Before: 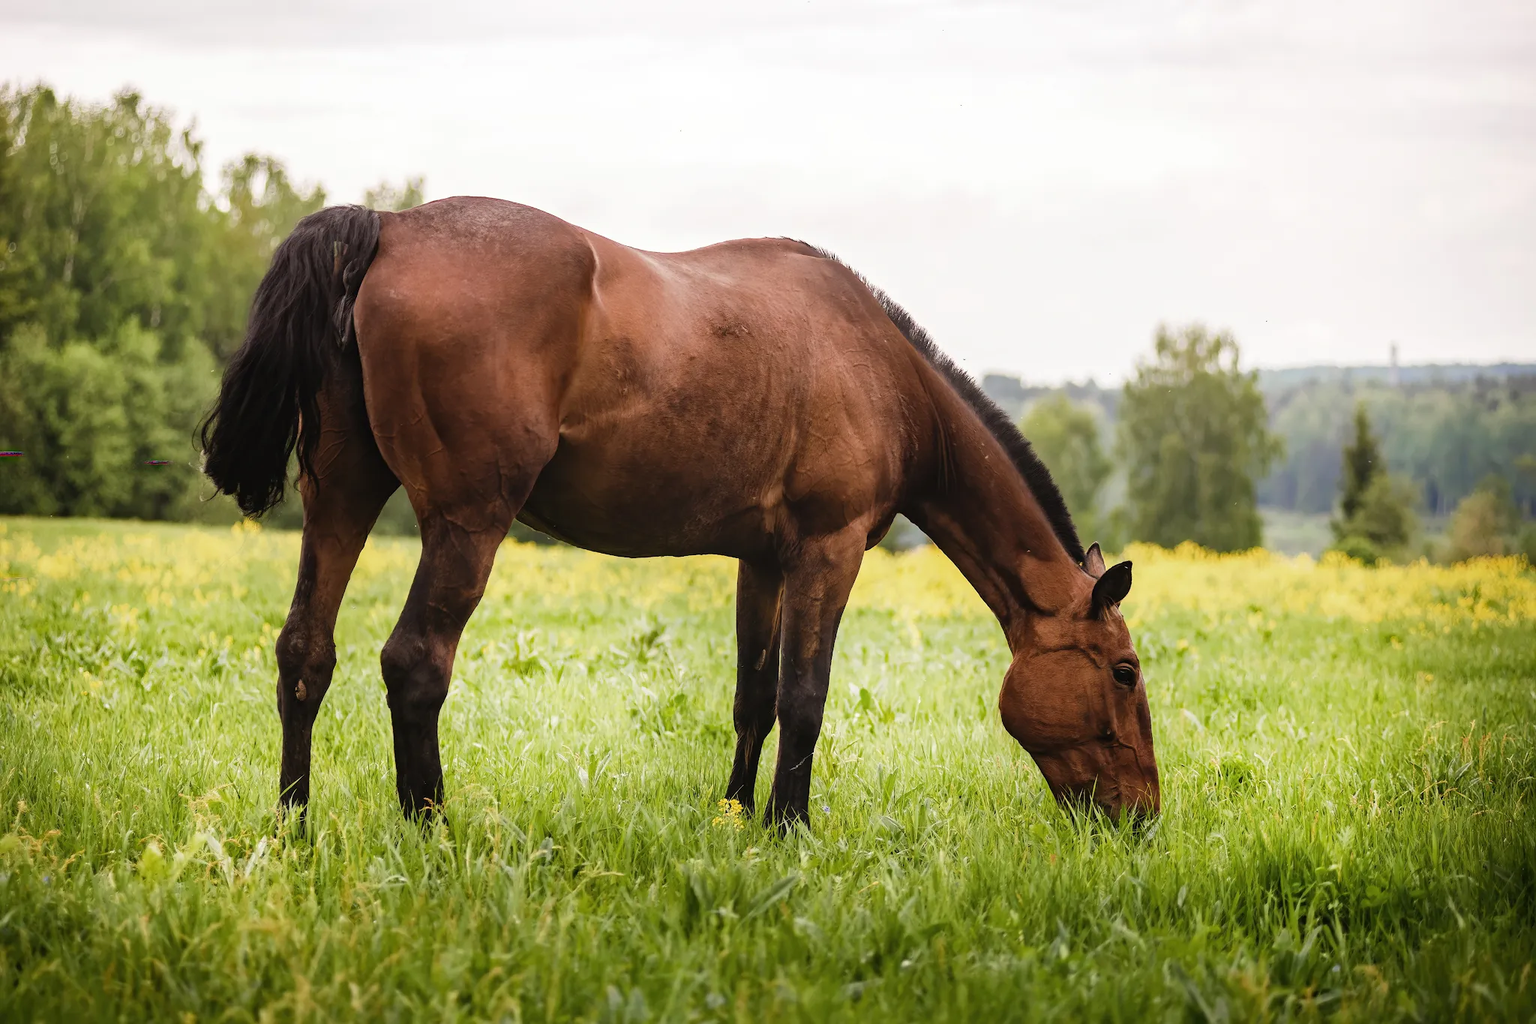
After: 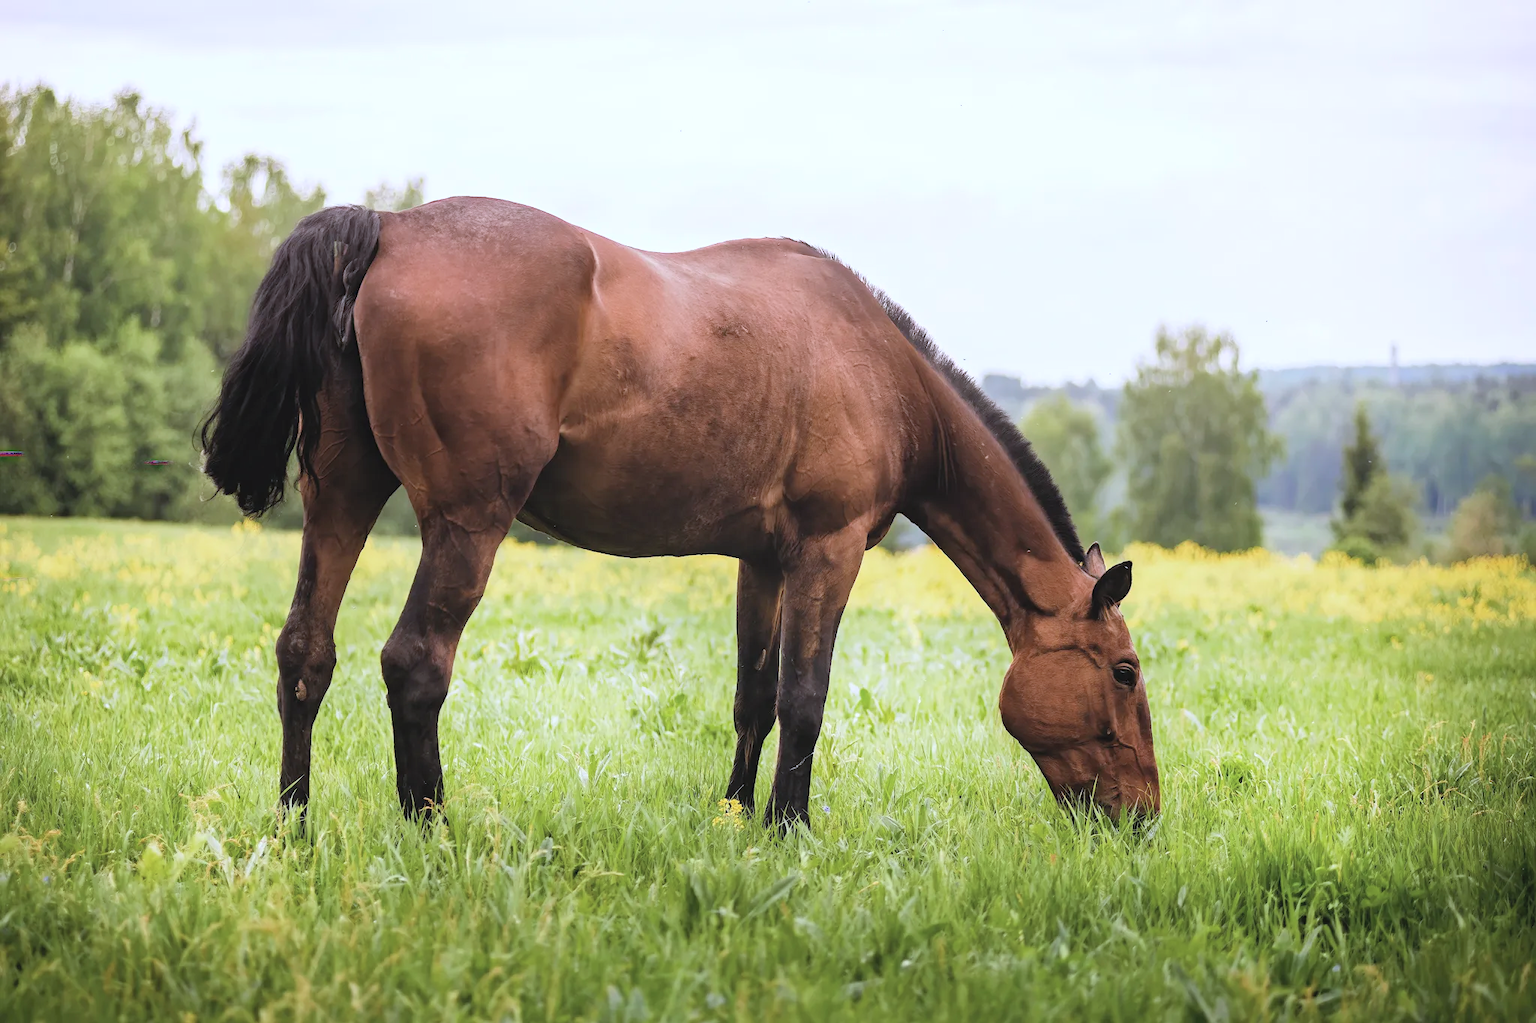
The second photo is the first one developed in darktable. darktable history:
color calibration: illuminant as shot in camera, x 0.37, y 0.382, temperature 4314.8 K
contrast brightness saturation: brightness 0.15
